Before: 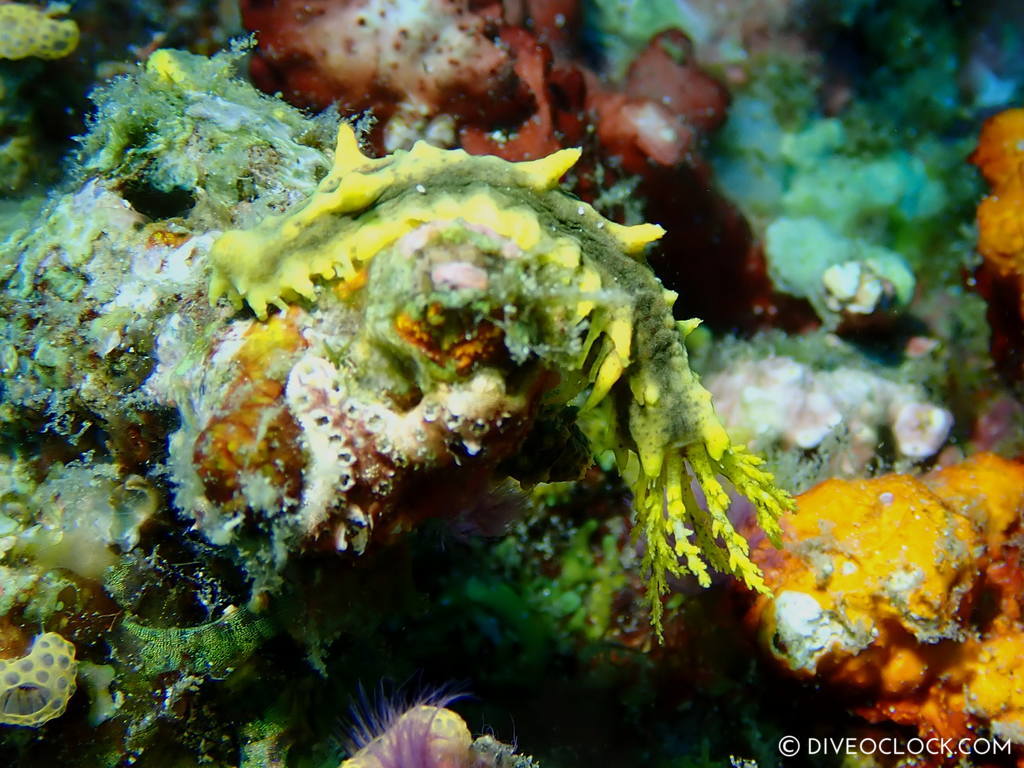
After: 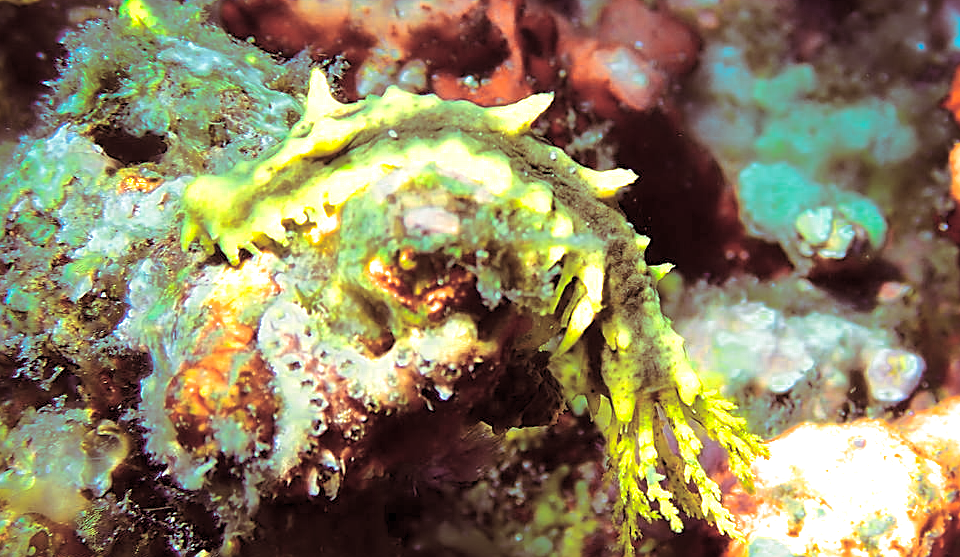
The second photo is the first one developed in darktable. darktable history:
color zones: curves: ch0 [(0.018, 0.548) (0.224, 0.64) (0.425, 0.447) (0.675, 0.575) (0.732, 0.579)]; ch1 [(0.066, 0.487) (0.25, 0.5) (0.404, 0.43) (0.75, 0.421) (0.956, 0.421)]; ch2 [(0.044, 0.561) (0.215, 0.465) (0.399, 0.544) (0.465, 0.548) (0.614, 0.447) (0.724, 0.43) (0.882, 0.623) (0.956, 0.632)]
sharpen: on, module defaults
crop: left 2.737%, top 7.287%, right 3.421%, bottom 20.179%
exposure: exposure 0.014 EV, compensate highlight preservation false
shadows and highlights: shadows 40, highlights -60
contrast brightness saturation: contrast 0.24, brightness 0.26, saturation 0.39
split-toning: compress 20%
